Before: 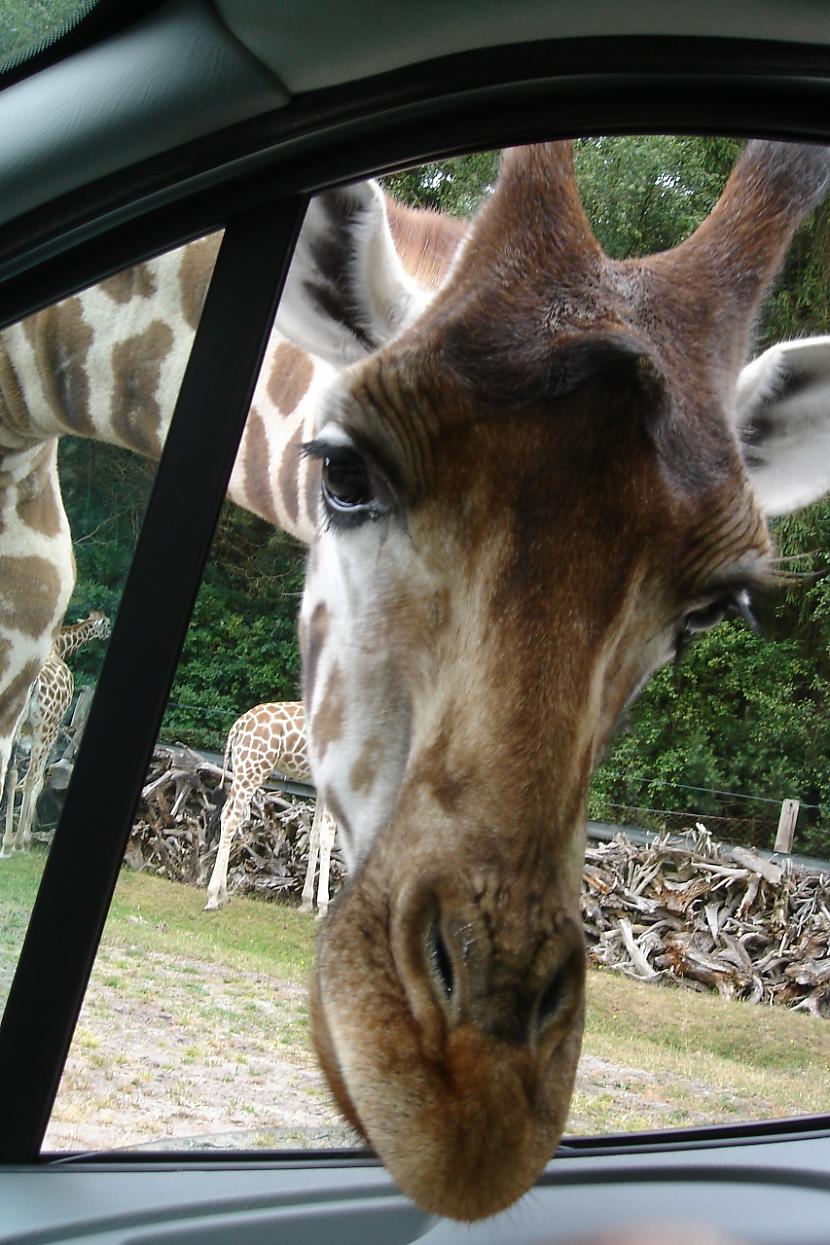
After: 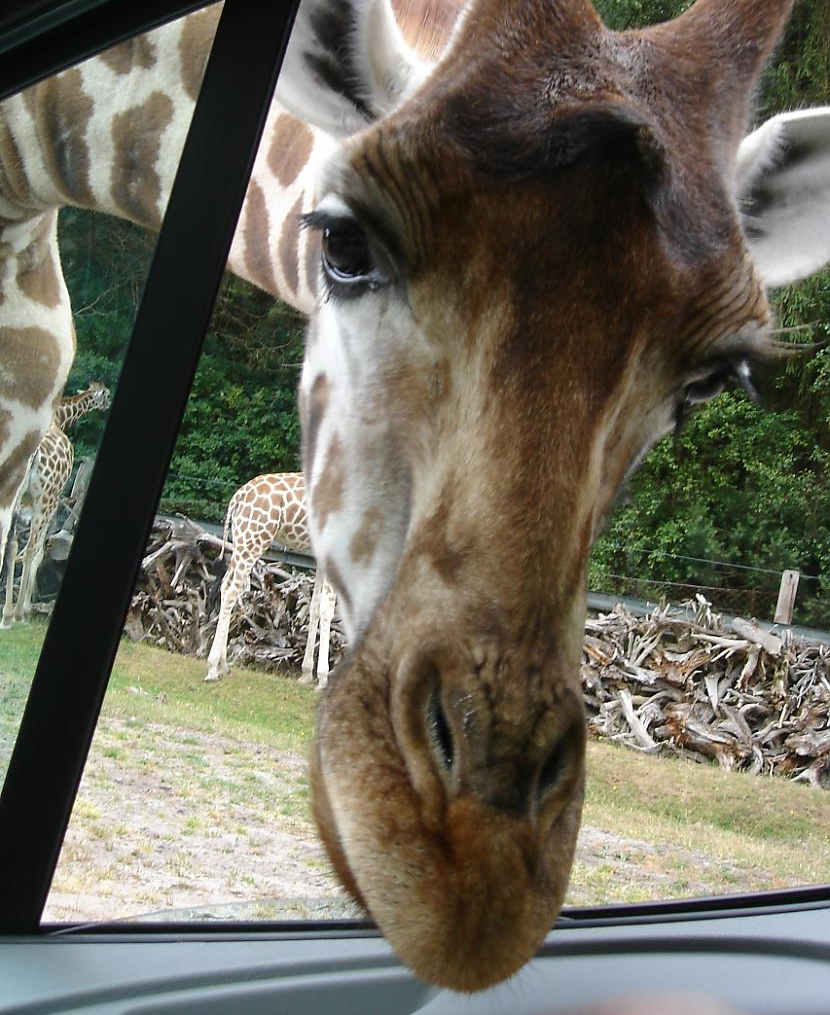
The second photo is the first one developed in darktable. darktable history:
crop and rotate: top 18.471%
